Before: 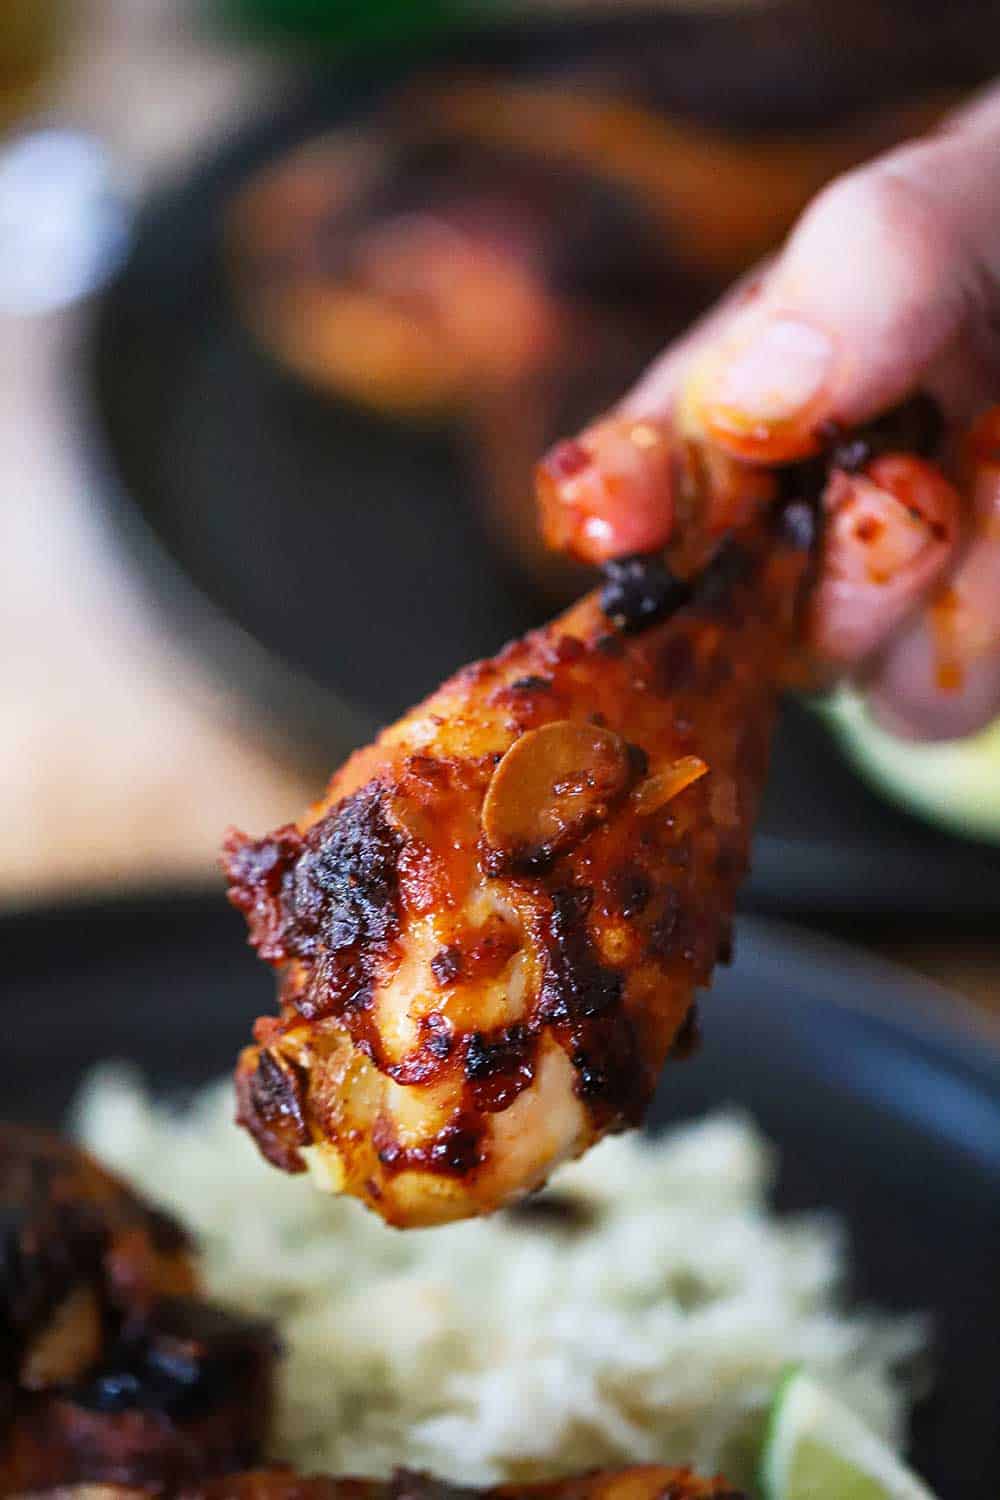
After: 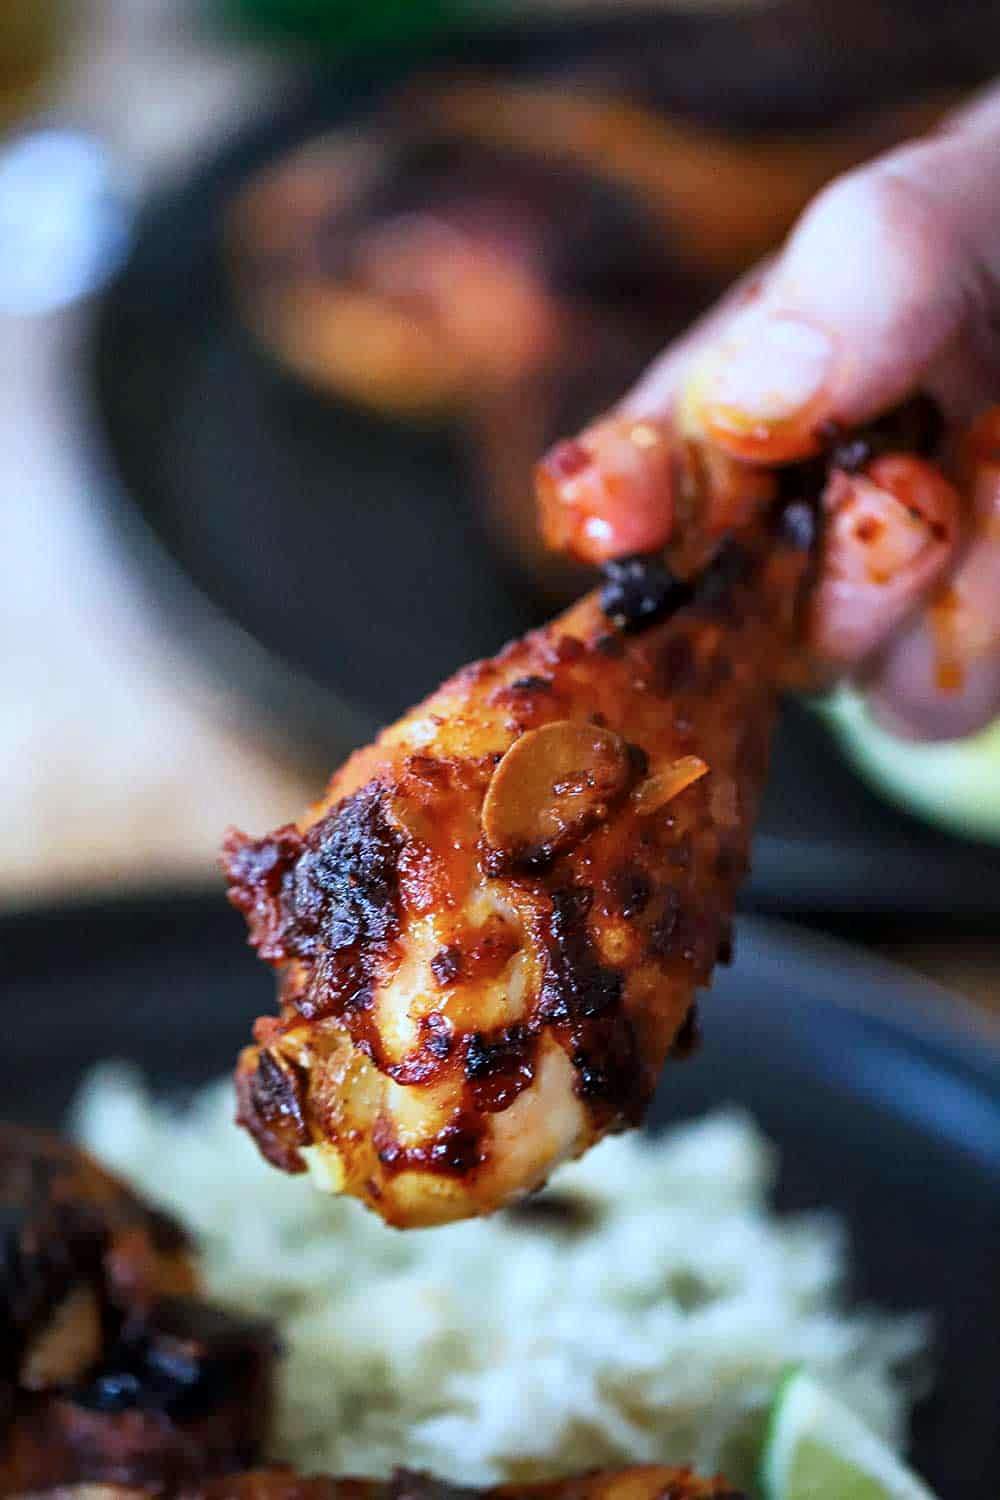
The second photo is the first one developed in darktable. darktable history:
color calibration: illuminant Planckian (black body), x 0.376, y 0.374, temperature 4107.45 K
local contrast: mode bilateral grid, contrast 19, coarseness 50, detail 132%, midtone range 0.2
